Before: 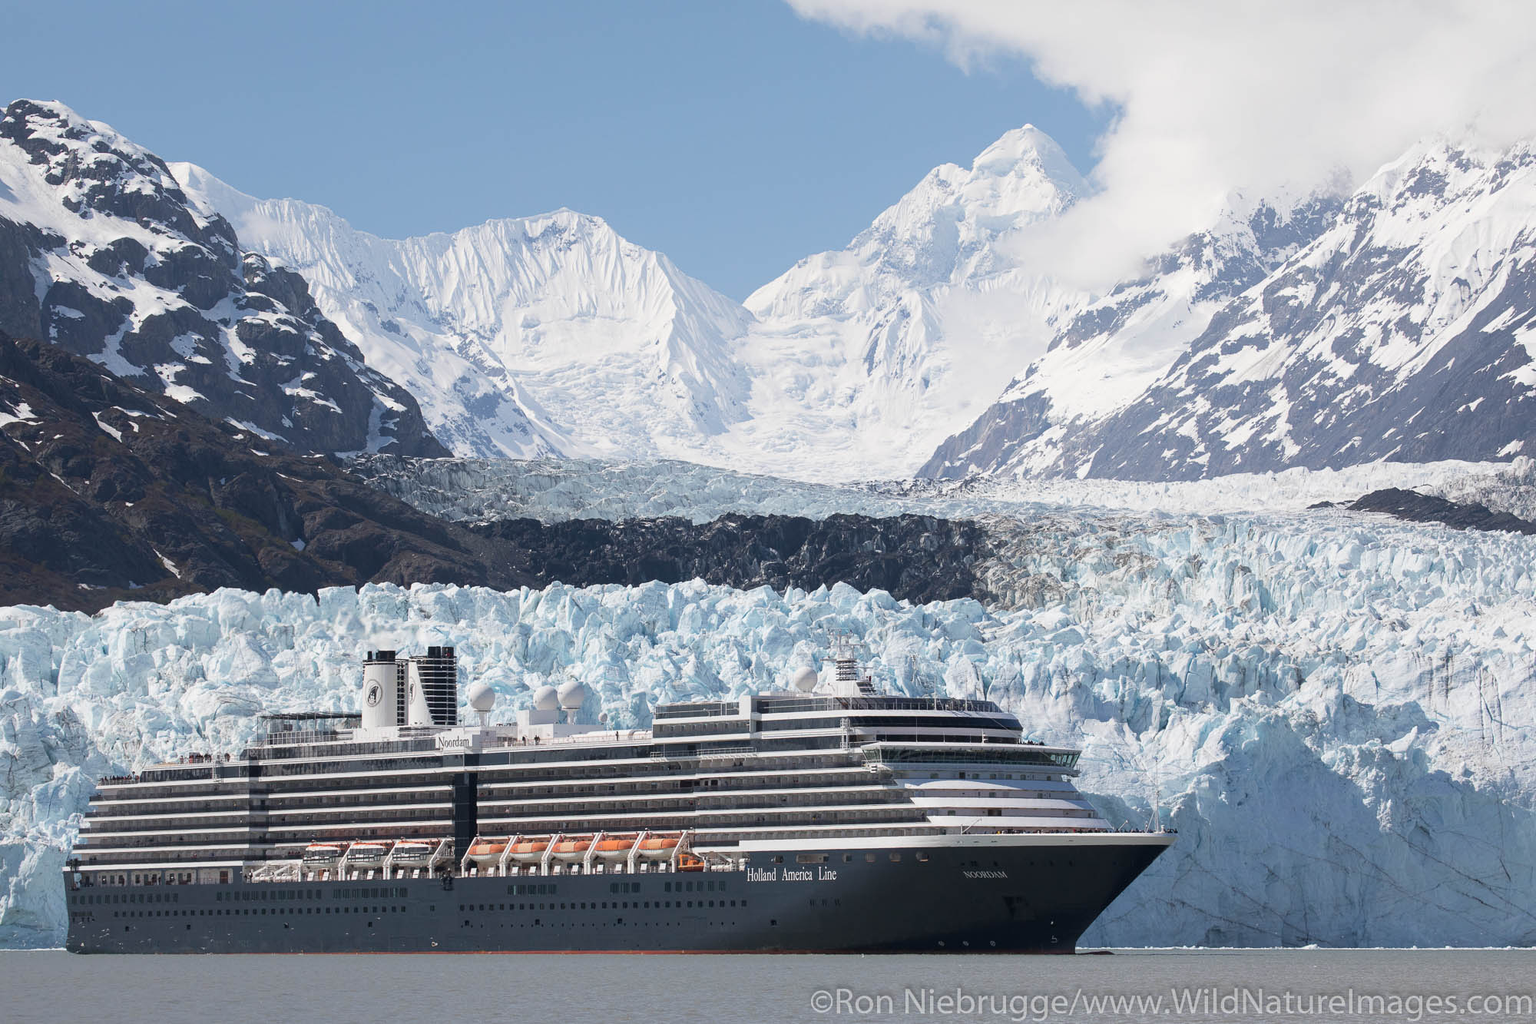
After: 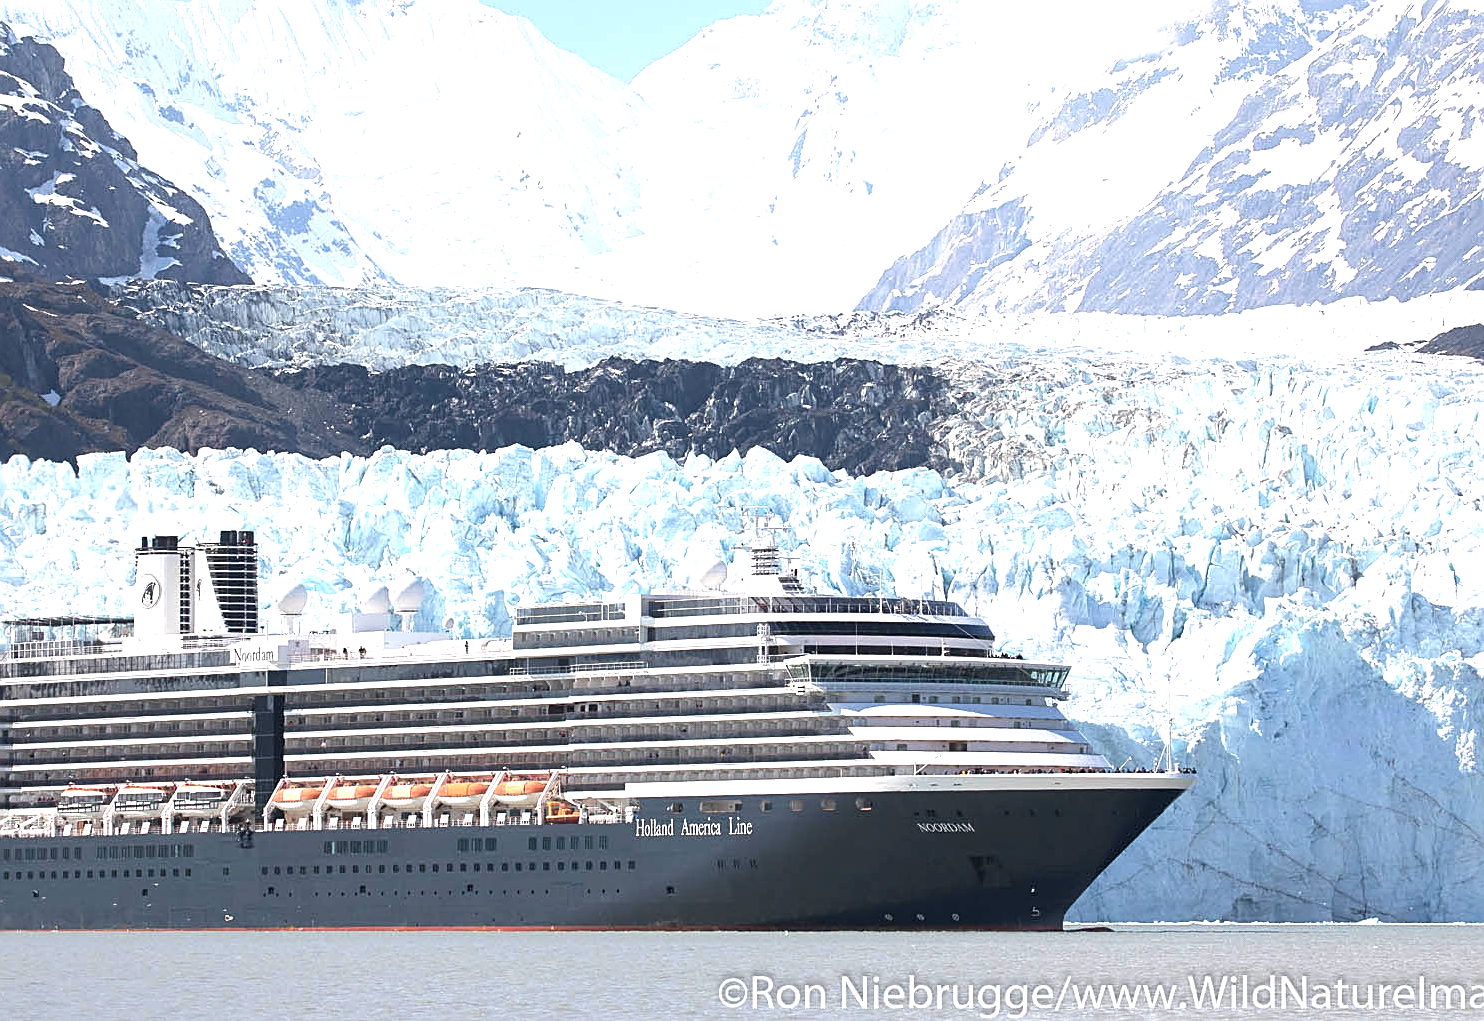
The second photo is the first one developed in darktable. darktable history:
exposure: black level correction 0, exposure 1.181 EV, compensate highlight preservation false
sharpen: on, module defaults
crop: left 16.853%, top 23.348%, right 8.938%
